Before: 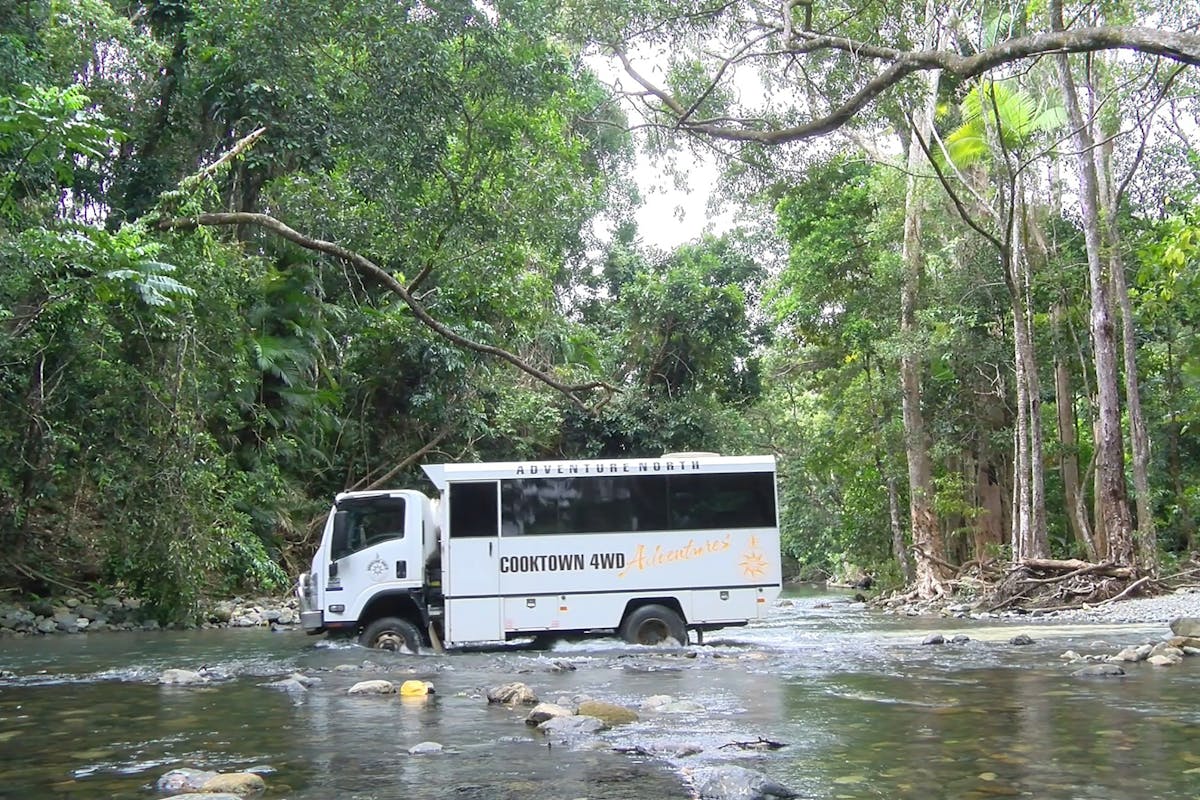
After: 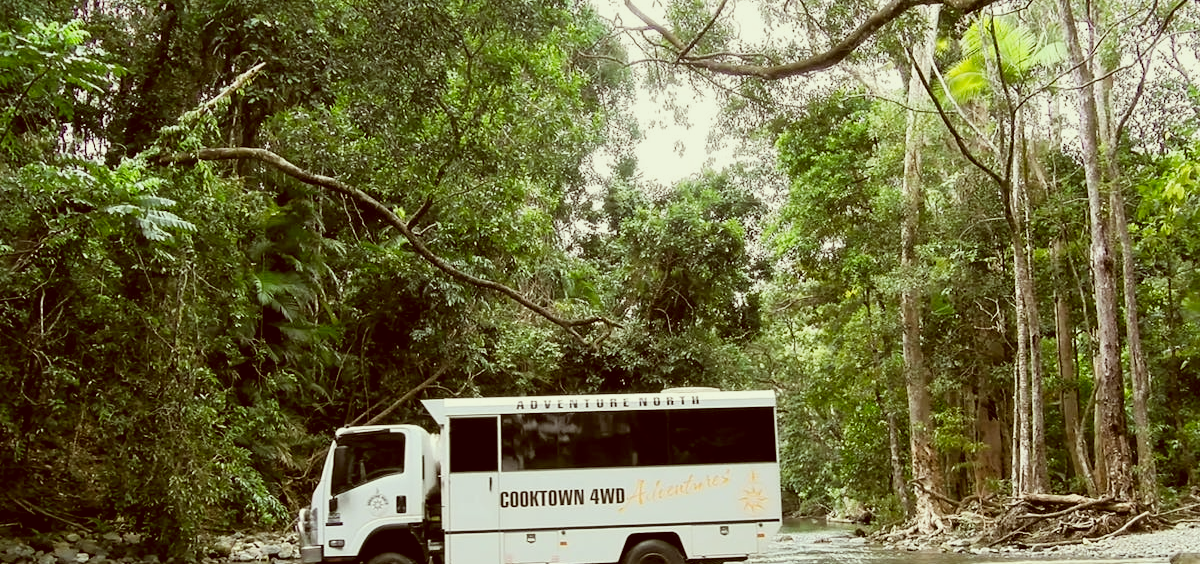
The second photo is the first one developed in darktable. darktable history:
levels: levels [0.116, 0.574, 1]
color correction: highlights a* -5.57, highlights b* 9.79, shadows a* 9.29, shadows b* 24.53
tone equalizer: on, module defaults
tone curve: curves: ch0 [(0, 0.025) (0.15, 0.143) (0.452, 0.486) (0.751, 0.788) (1, 0.961)]; ch1 [(0, 0) (0.43, 0.408) (0.476, 0.469) (0.497, 0.507) (0.546, 0.571) (0.566, 0.607) (0.62, 0.657) (1, 1)]; ch2 [(0, 0) (0.386, 0.397) (0.505, 0.498) (0.547, 0.546) (0.579, 0.58) (1, 1)], preserve colors none
crop and rotate: top 8.138%, bottom 21.249%
